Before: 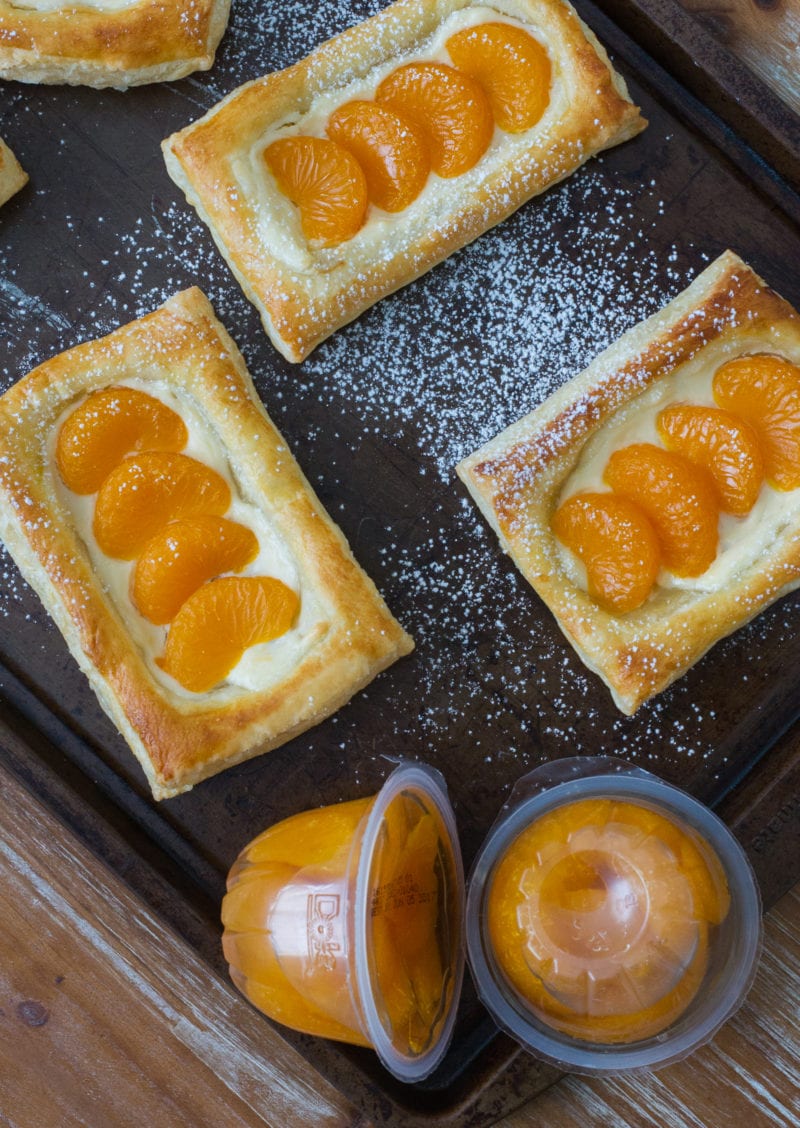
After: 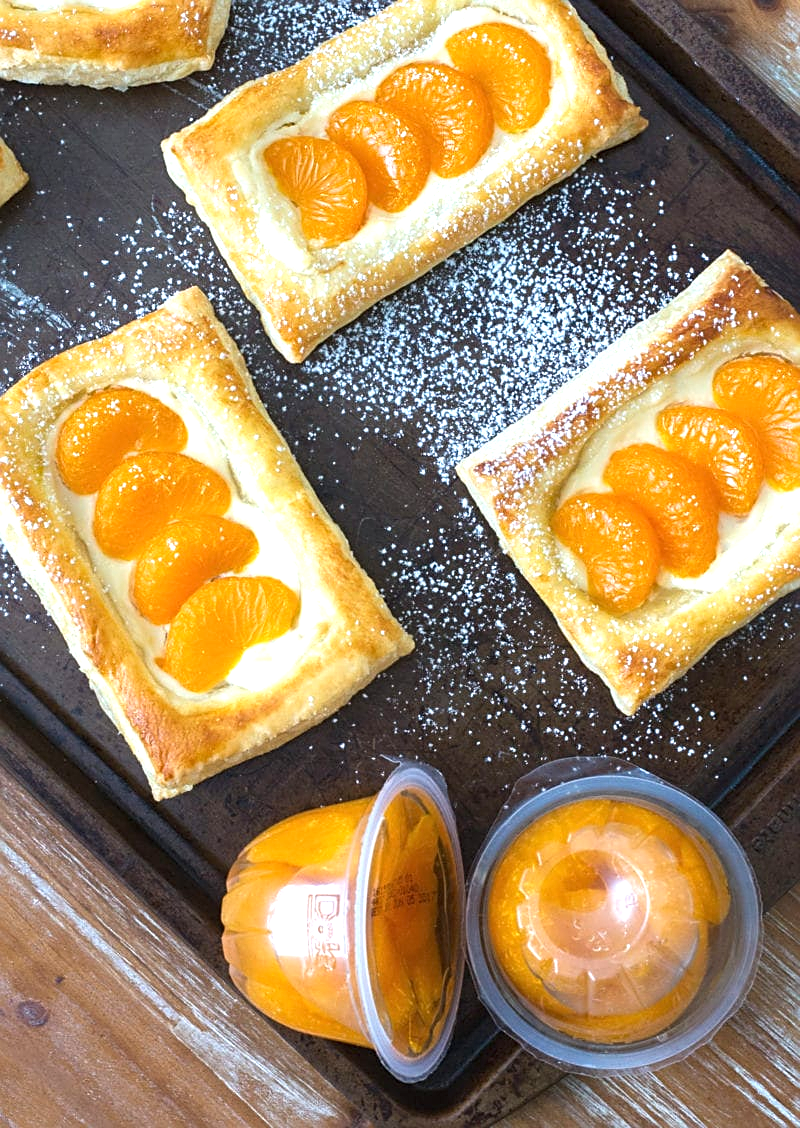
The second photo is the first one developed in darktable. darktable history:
exposure: black level correction 0, exposure 1 EV, compensate highlight preservation false
color correction: highlights b* -0.035
sharpen: on, module defaults
